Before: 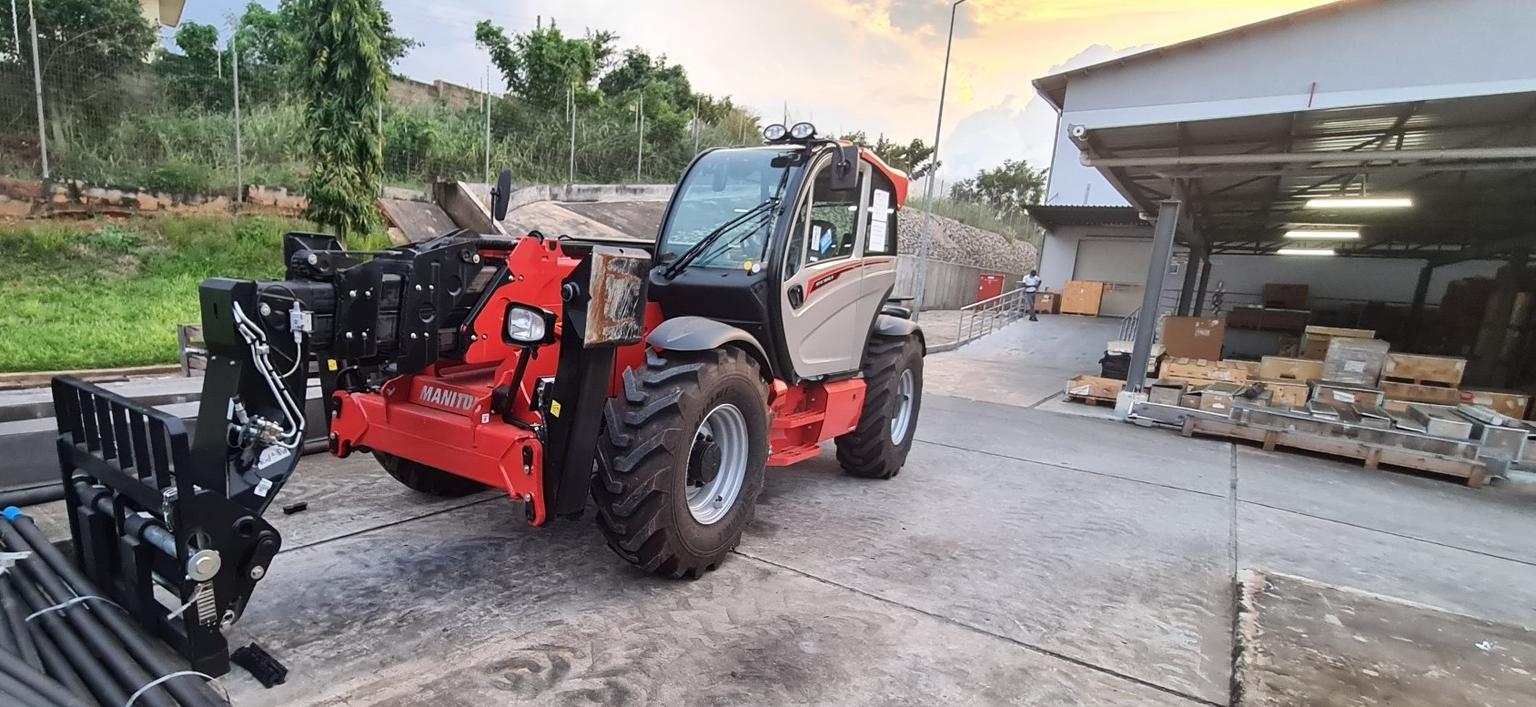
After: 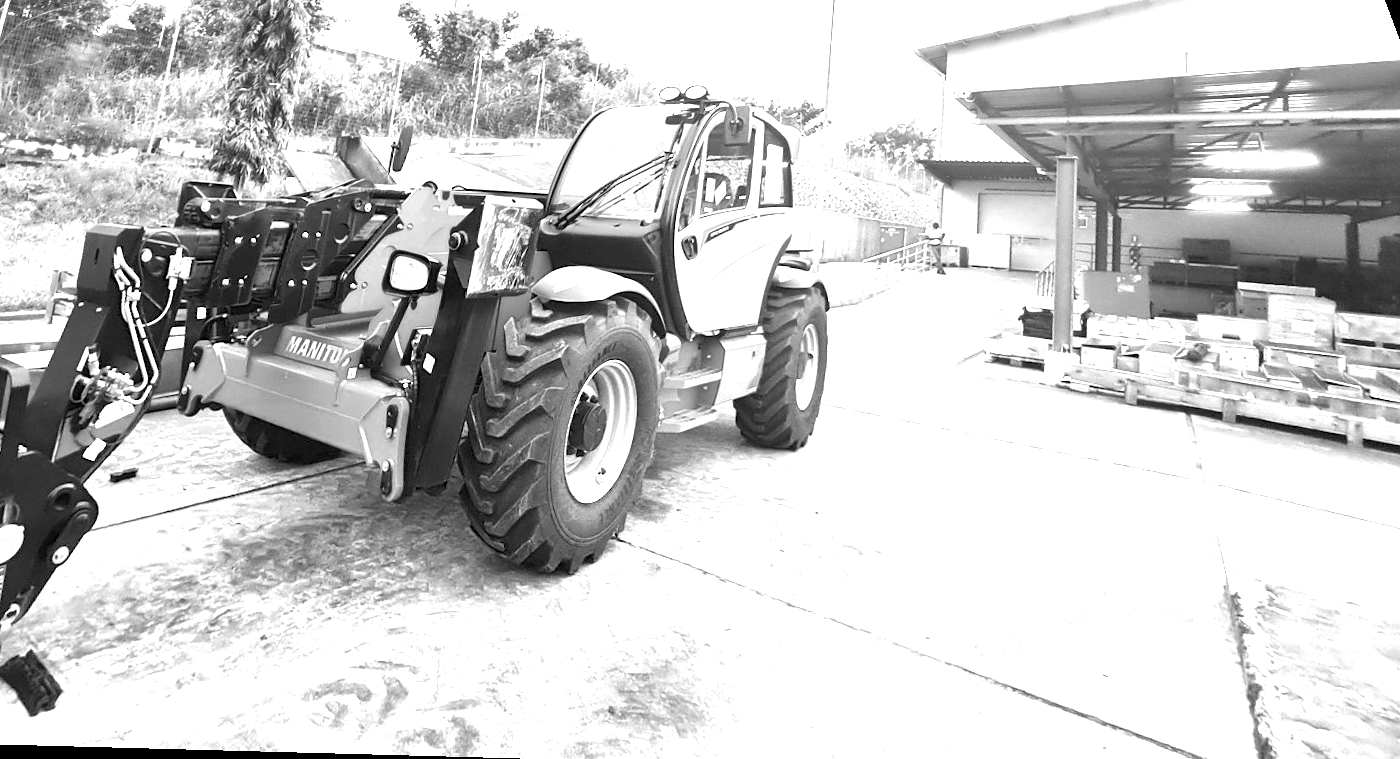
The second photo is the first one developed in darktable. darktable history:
rotate and perspective: rotation 0.72°, lens shift (vertical) -0.352, lens shift (horizontal) -0.051, crop left 0.152, crop right 0.859, crop top 0.019, crop bottom 0.964
monochrome: a 32, b 64, size 2.3
exposure: black level correction 0.001, exposure 2 EV, compensate highlight preservation false
